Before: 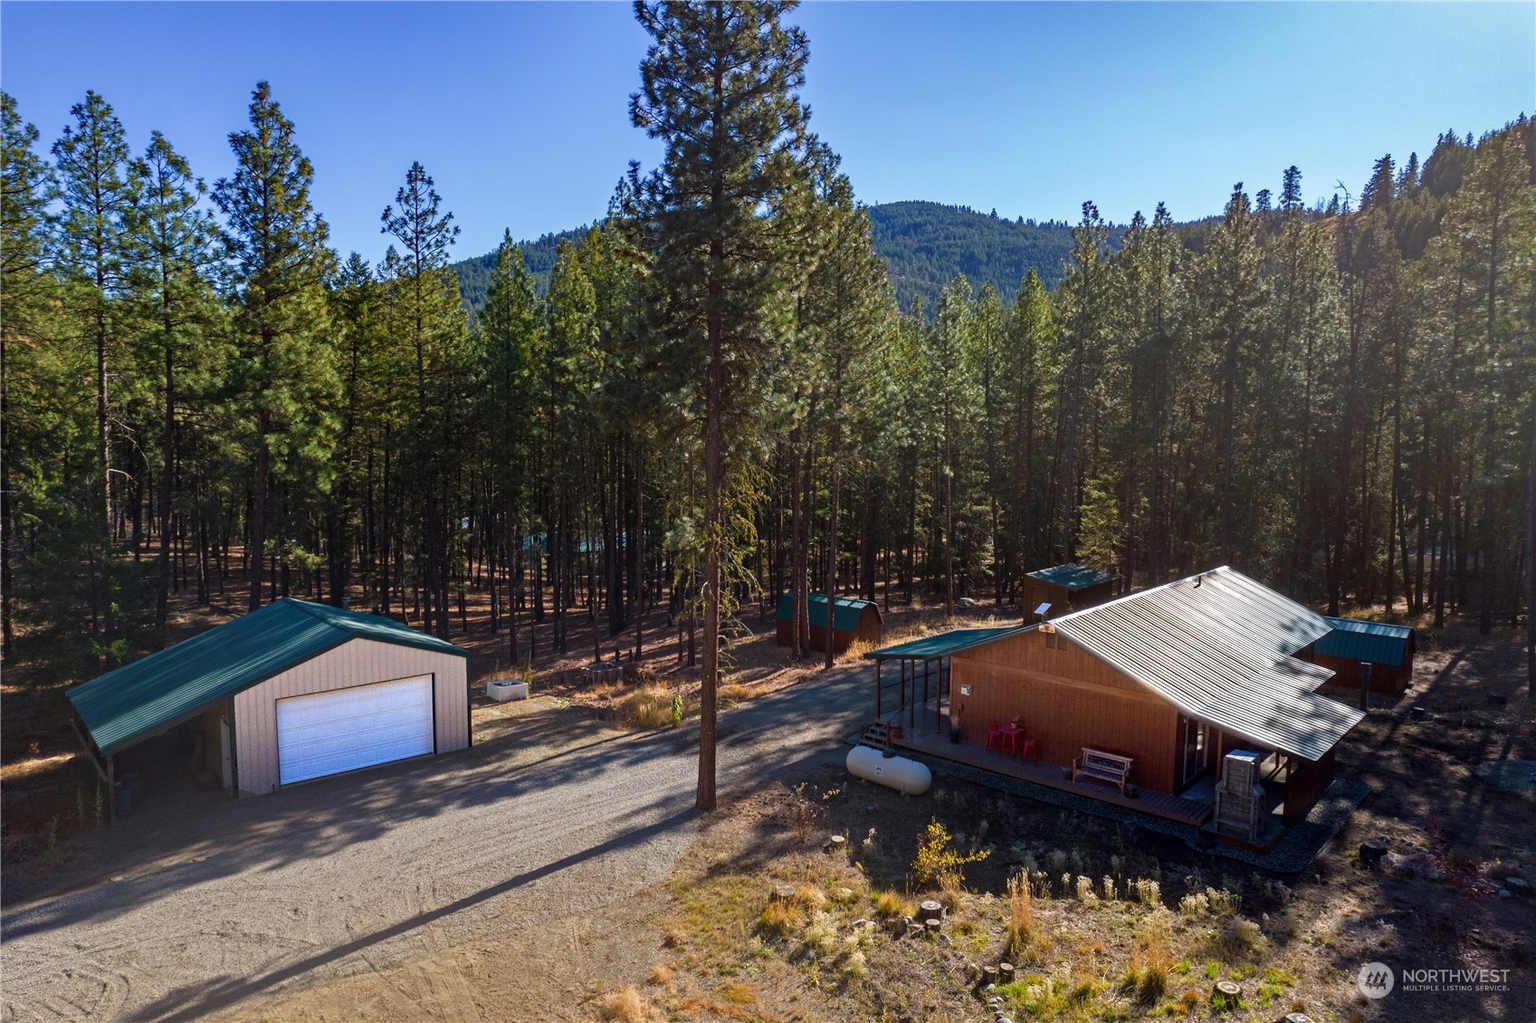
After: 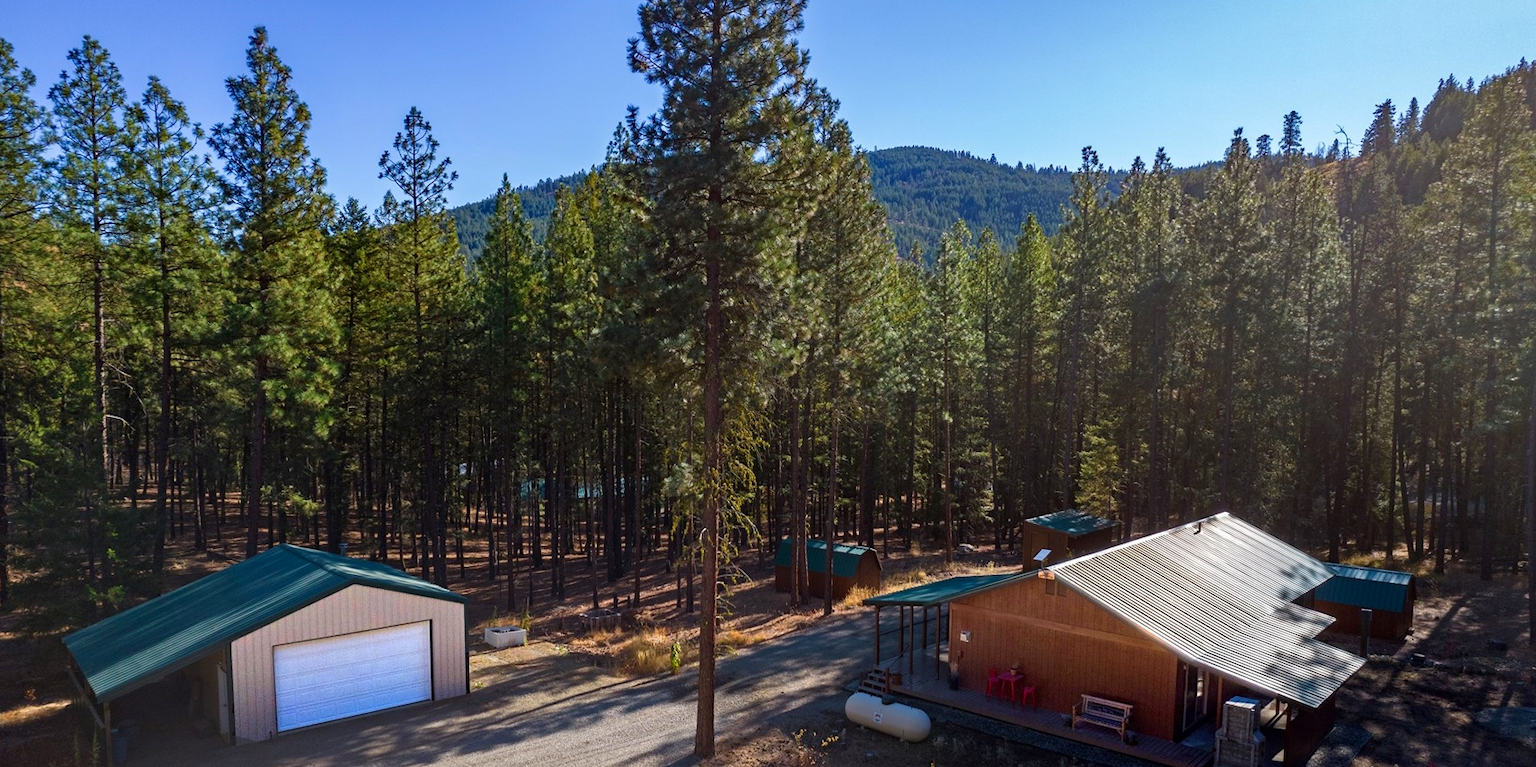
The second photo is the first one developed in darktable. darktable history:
crop: left 0.24%, top 5.478%, bottom 19.728%
contrast brightness saturation: contrast 0.037, saturation 0.072
